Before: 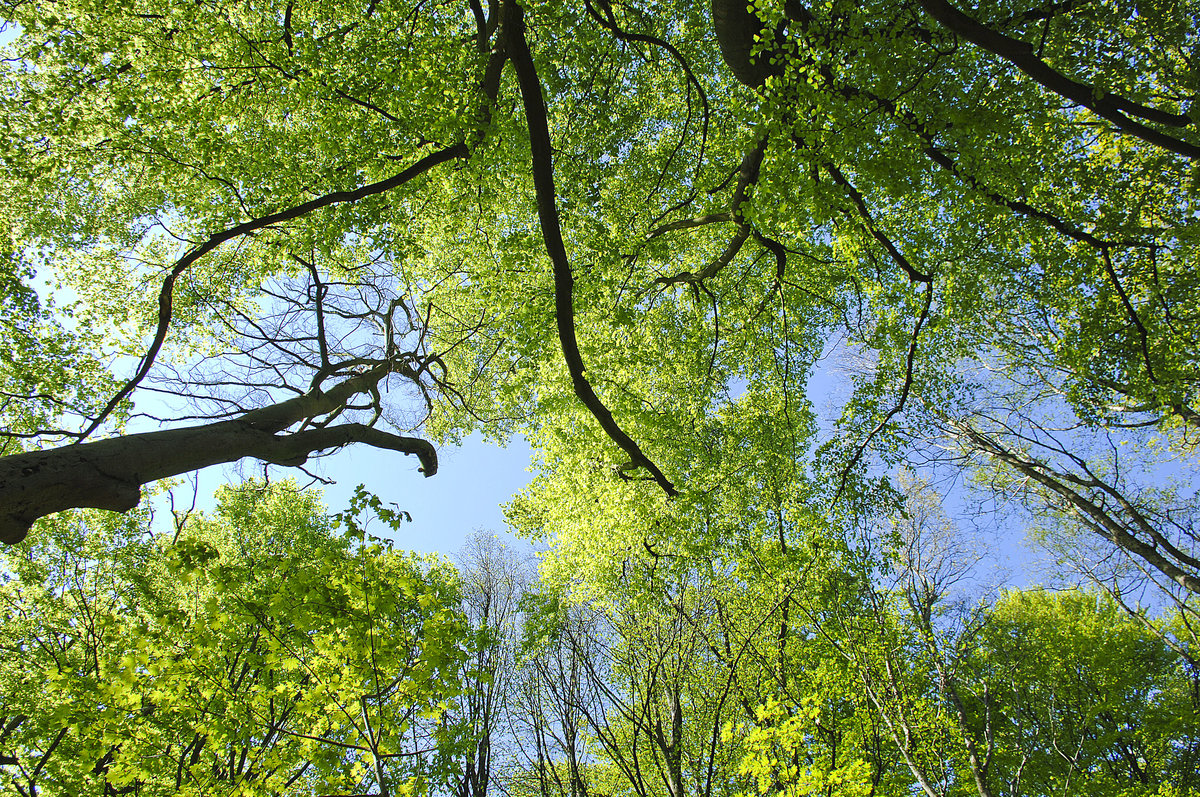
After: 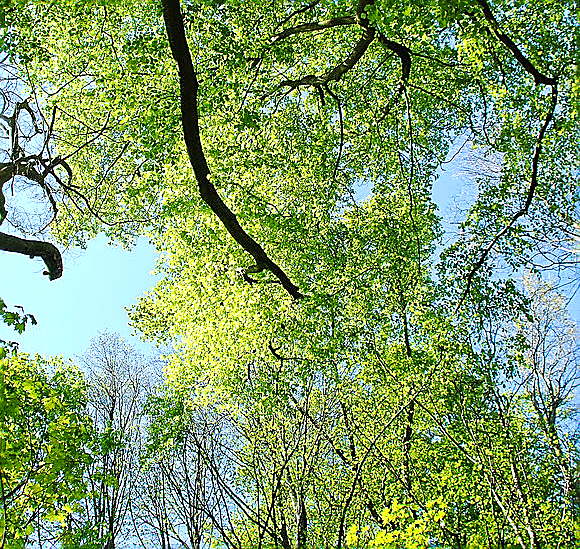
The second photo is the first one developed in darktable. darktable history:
tone equalizer: -8 EV -0.454 EV, -7 EV -0.376 EV, -6 EV -0.308 EV, -5 EV -0.214 EV, -3 EV 0.218 EV, -2 EV 0.307 EV, -1 EV 0.408 EV, +0 EV 0.39 EV, mask exposure compensation -0.5 EV
sharpen: radius 1.36, amount 1.265, threshold 0.642
crop: left 31.33%, top 24.801%, right 20.301%, bottom 6.261%
